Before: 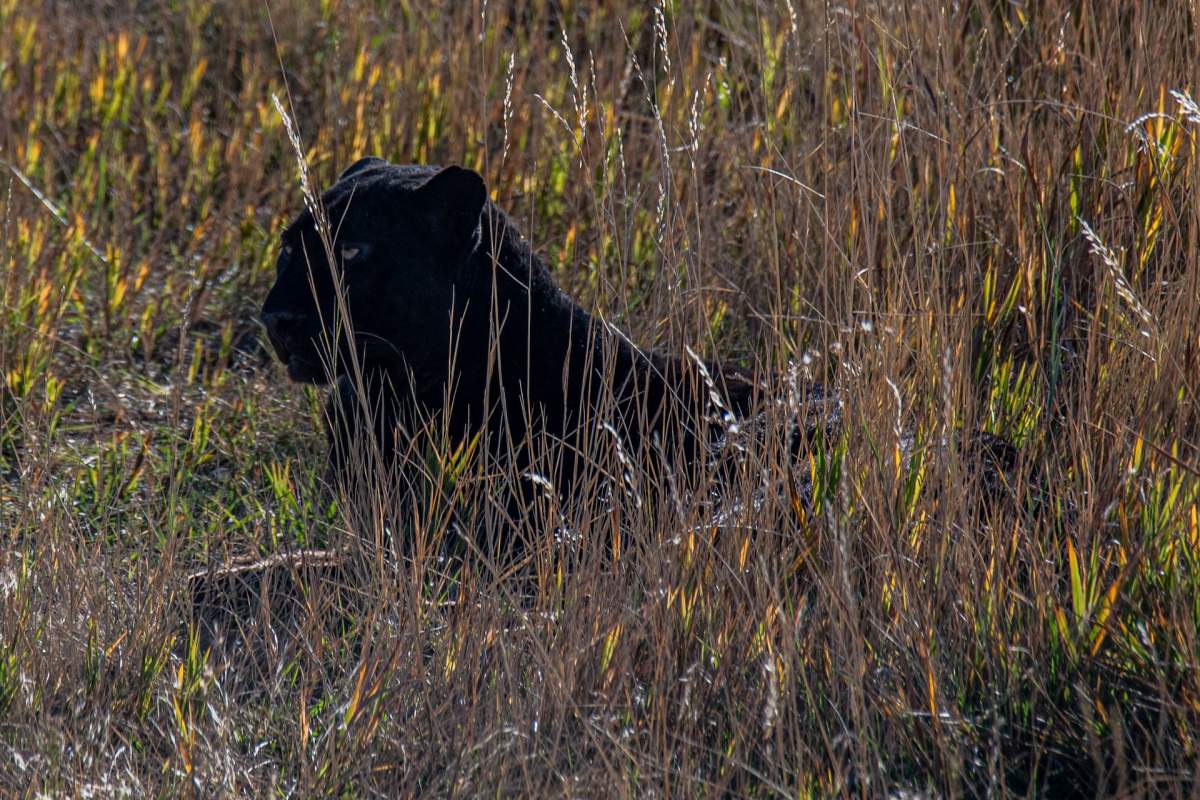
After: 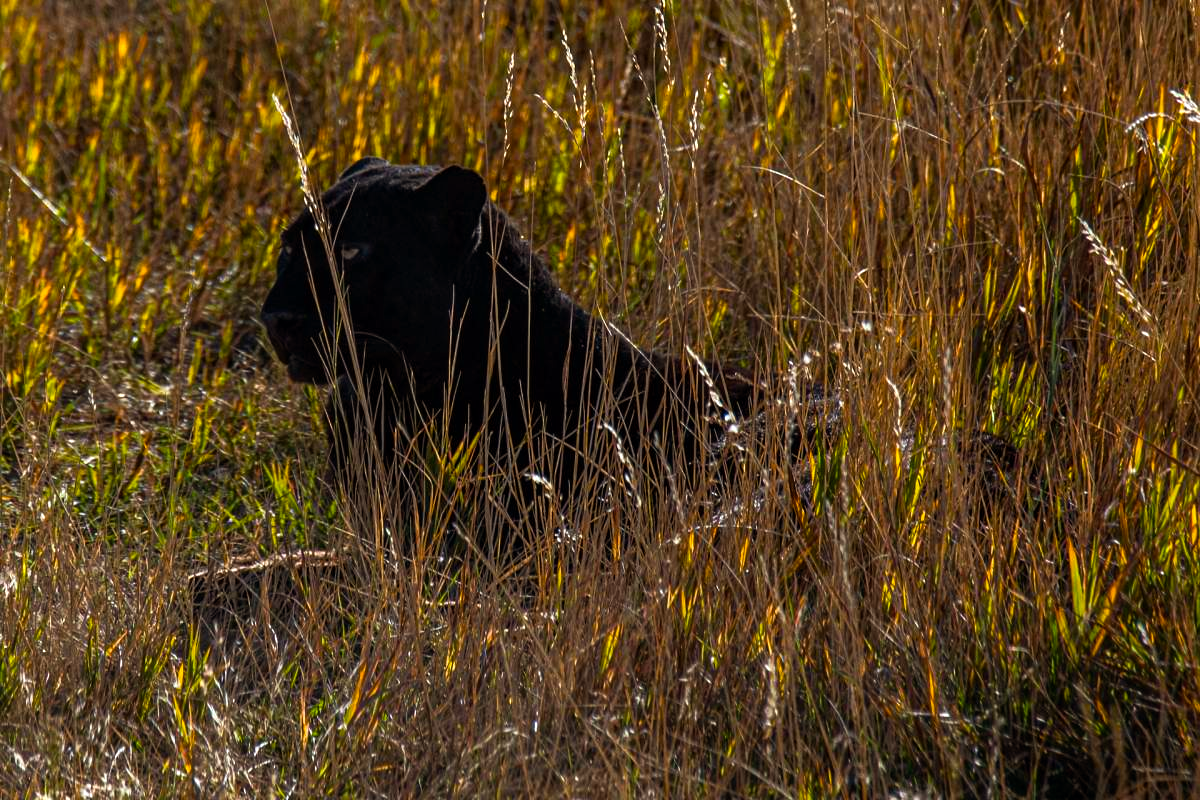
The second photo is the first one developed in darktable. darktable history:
color balance rgb: shadows lift › hue 86.32°, power › chroma 2.475%, power › hue 68.31°, perceptual saturation grading › global saturation 30.066%, perceptual brilliance grading › highlights 14.091%, perceptual brilliance grading › shadows -19.368%, global vibrance 20%
